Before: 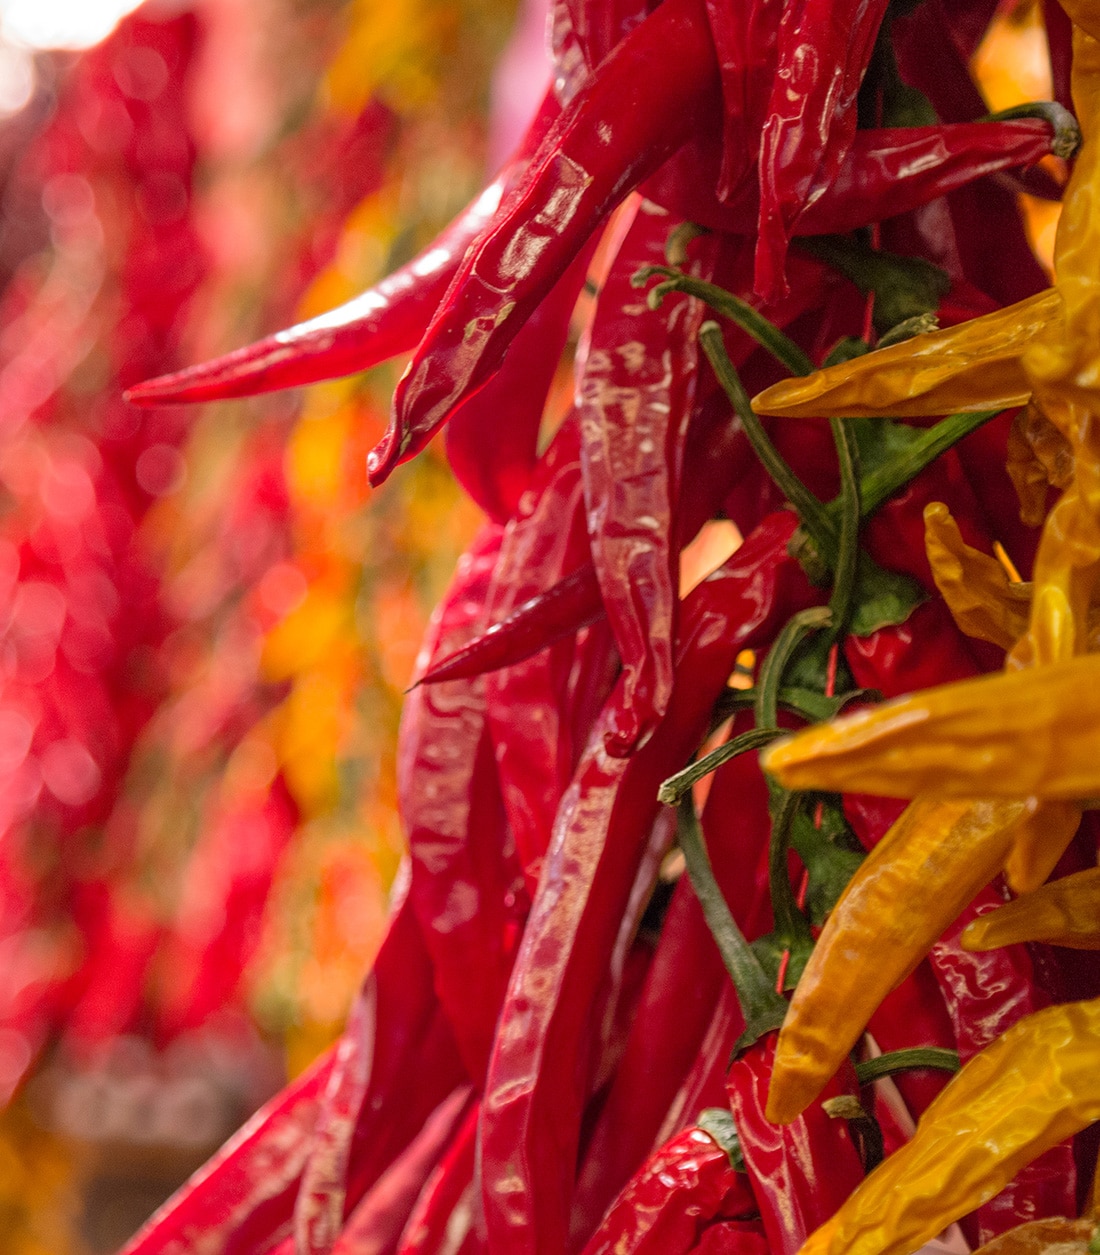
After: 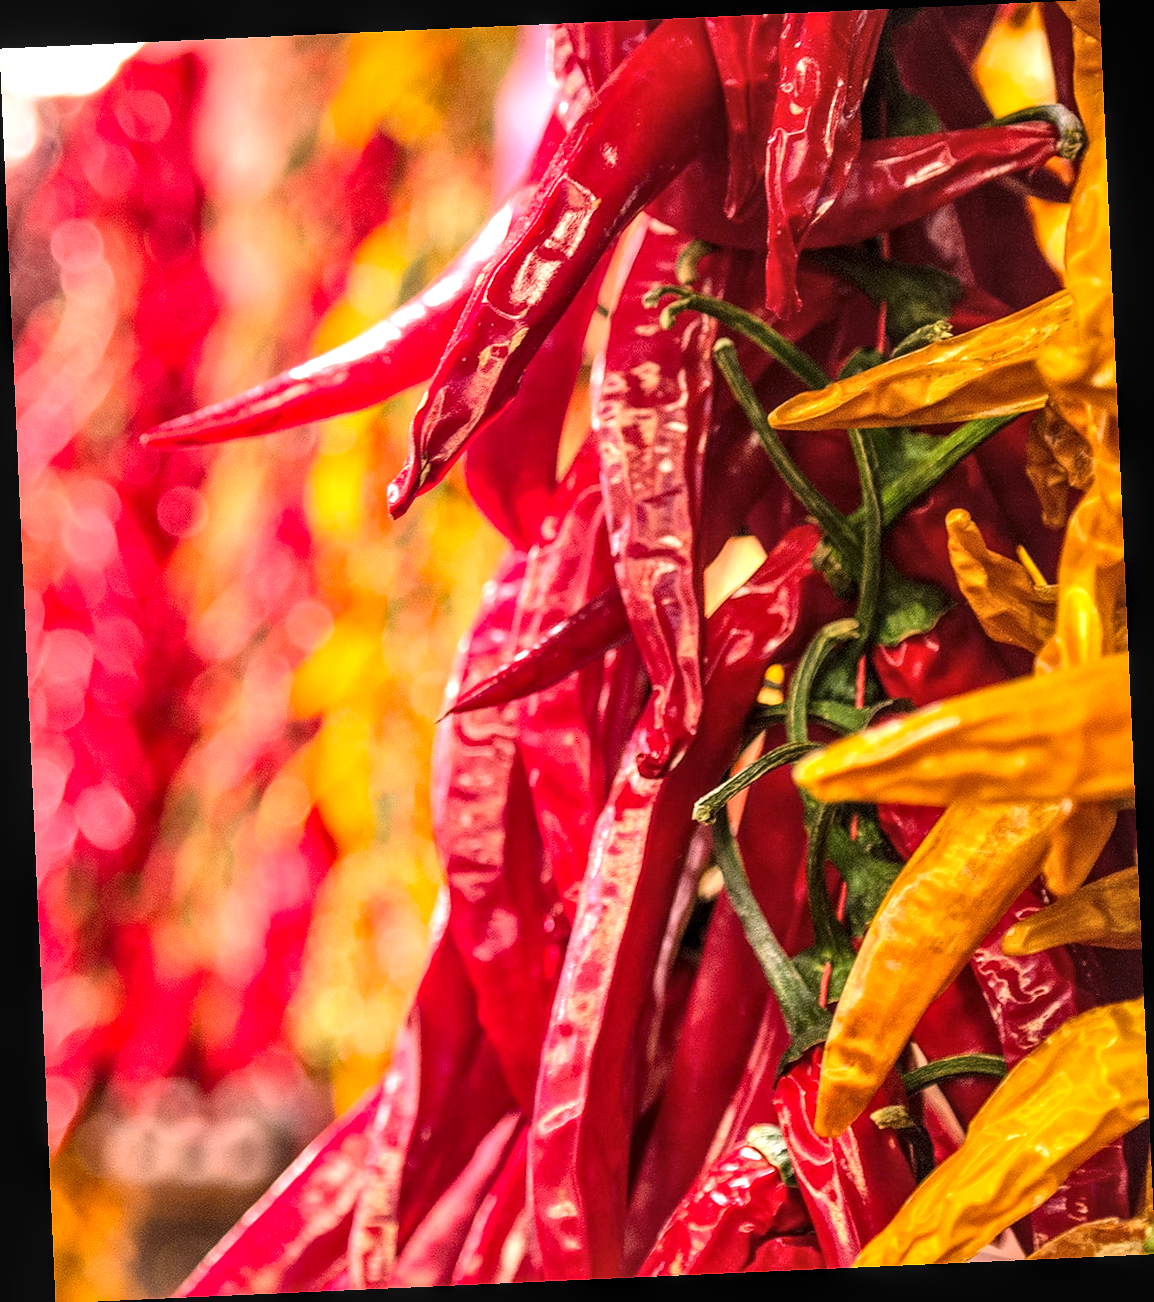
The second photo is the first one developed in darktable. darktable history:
tone curve: curves: ch0 [(0, 0) (0.055, 0.031) (0.282, 0.215) (0.729, 0.785) (1, 1)], color space Lab, linked channels, preserve colors none
local contrast: on, module defaults
exposure: black level correction 0, exposure 1 EV, compensate exposure bias true, compensate highlight preservation false
rotate and perspective: rotation -2.56°, automatic cropping off
sharpen: radius 1
